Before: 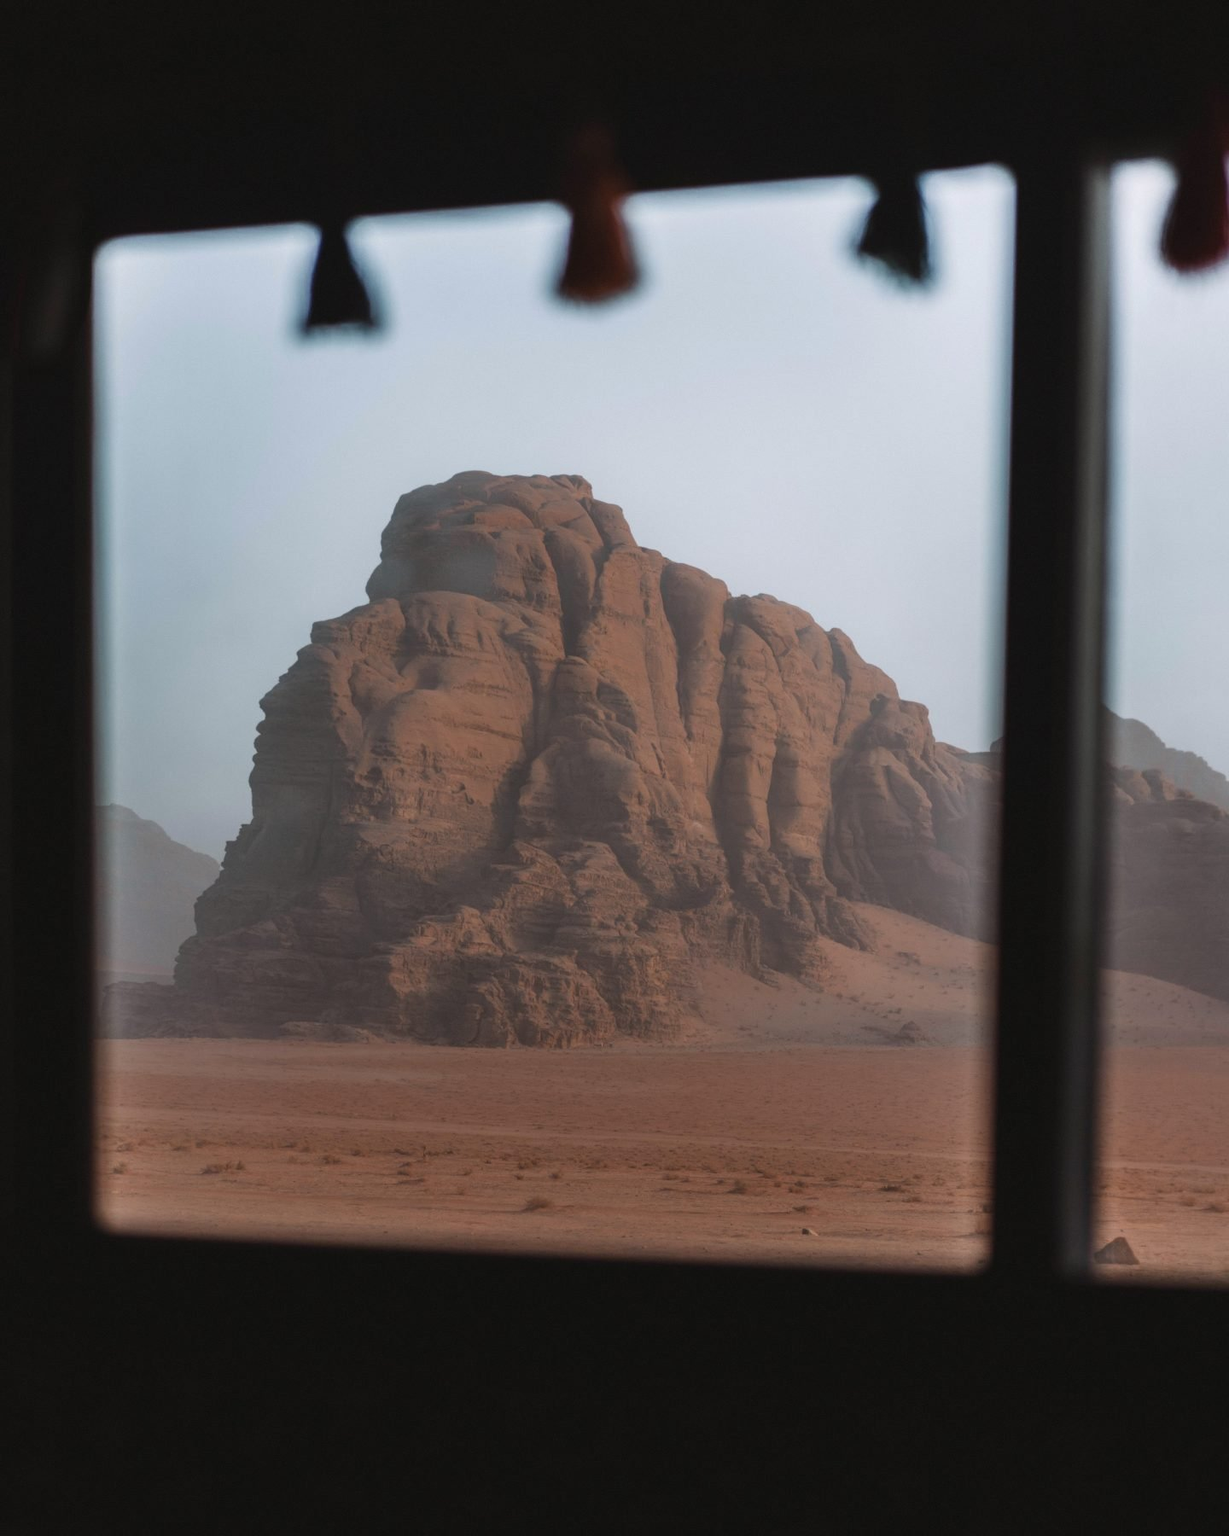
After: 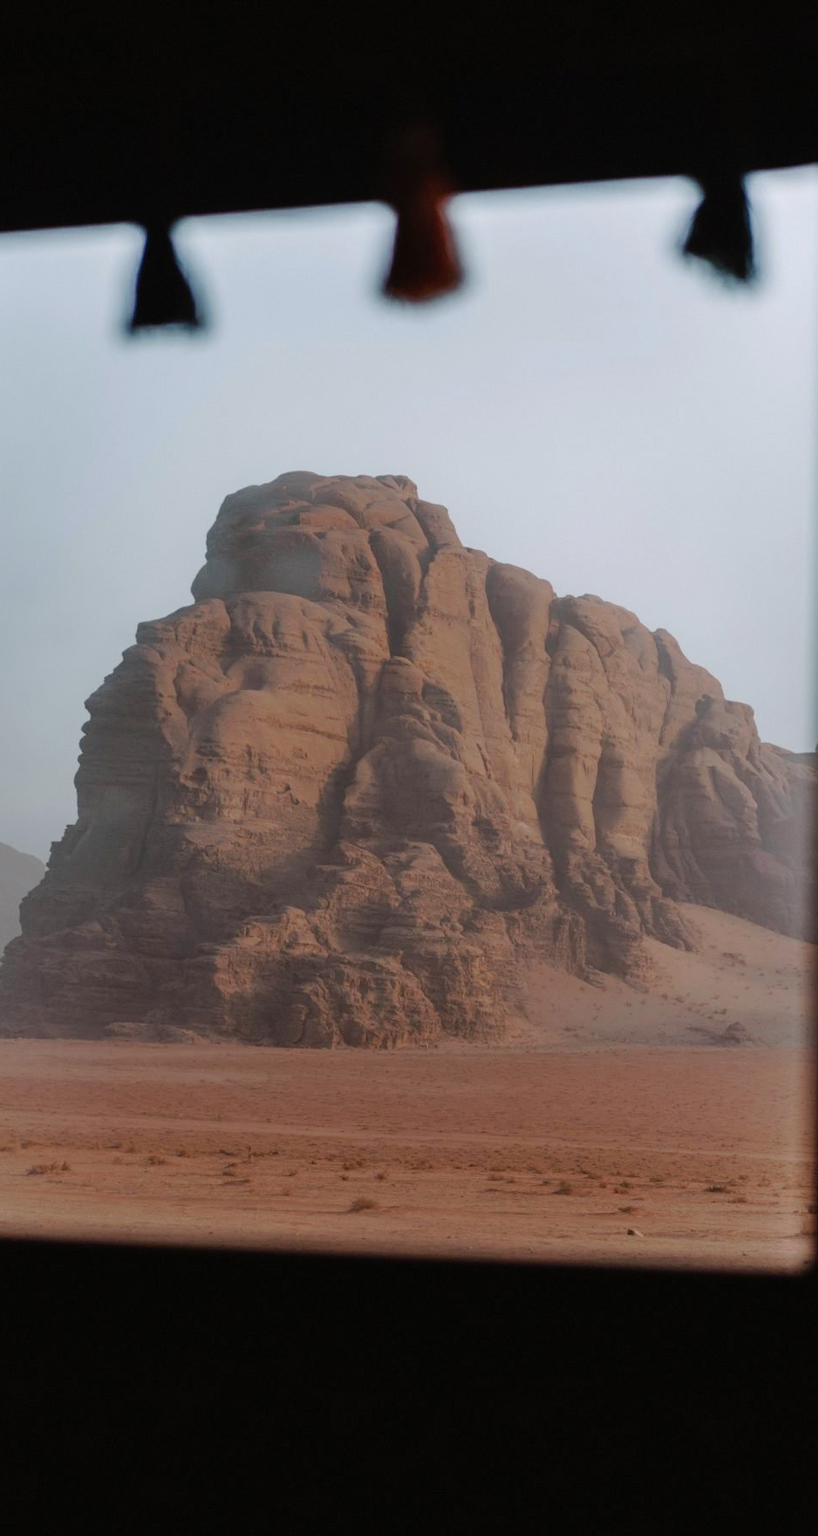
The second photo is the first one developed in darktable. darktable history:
tone curve: curves: ch0 [(0, 0) (0.003, 0.006) (0.011, 0.014) (0.025, 0.024) (0.044, 0.035) (0.069, 0.046) (0.1, 0.074) (0.136, 0.115) (0.177, 0.161) (0.224, 0.226) (0.277, 0.293) (0.335, 0.364) (0.399, 0.441) (0.468, 0.52) (0.543, 0.58) (0.623, 0.657) (0.709, 0.72) (0.801, 0.794) (0.898, 0.883) (1, 1)], preserve colors none
crop and rotate: left 14.292%, right 19.041%
exposure: black level correction 0.004, exposure 0.014 EV, compensate highlight preservation false
